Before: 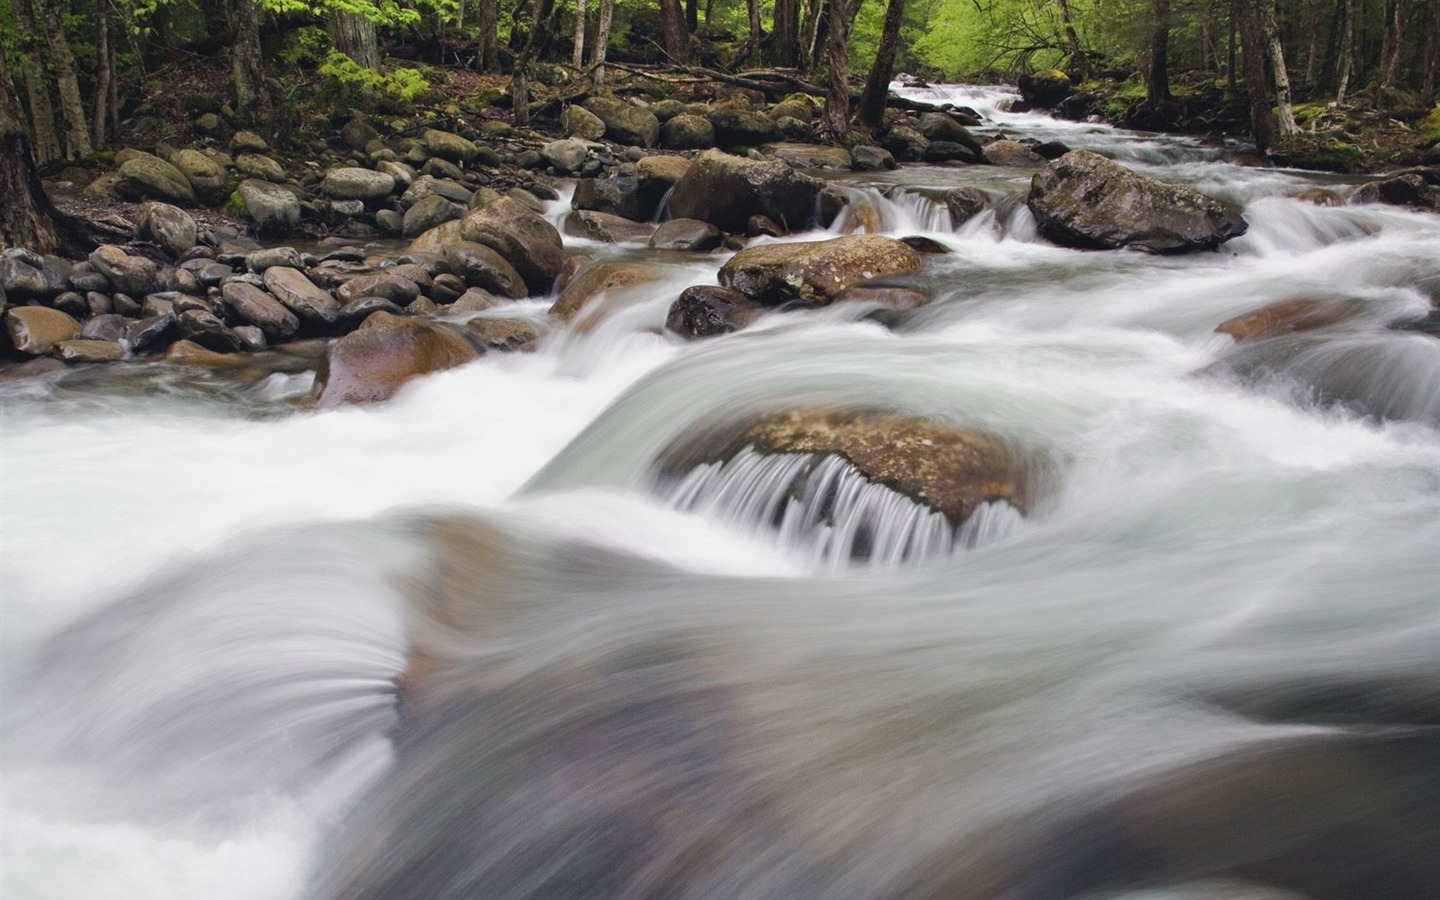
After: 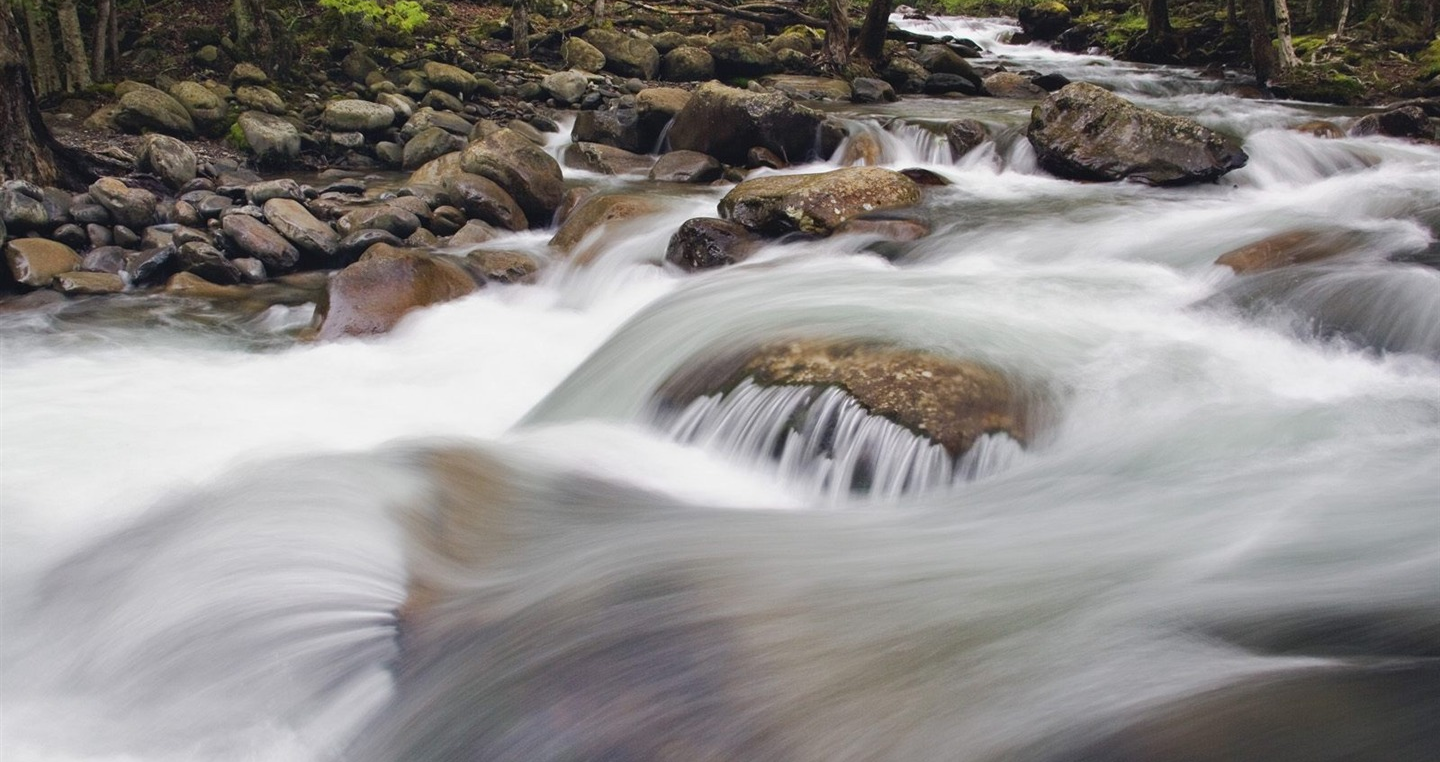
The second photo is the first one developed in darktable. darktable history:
crop: top 7.572%, bottom 7.698%
